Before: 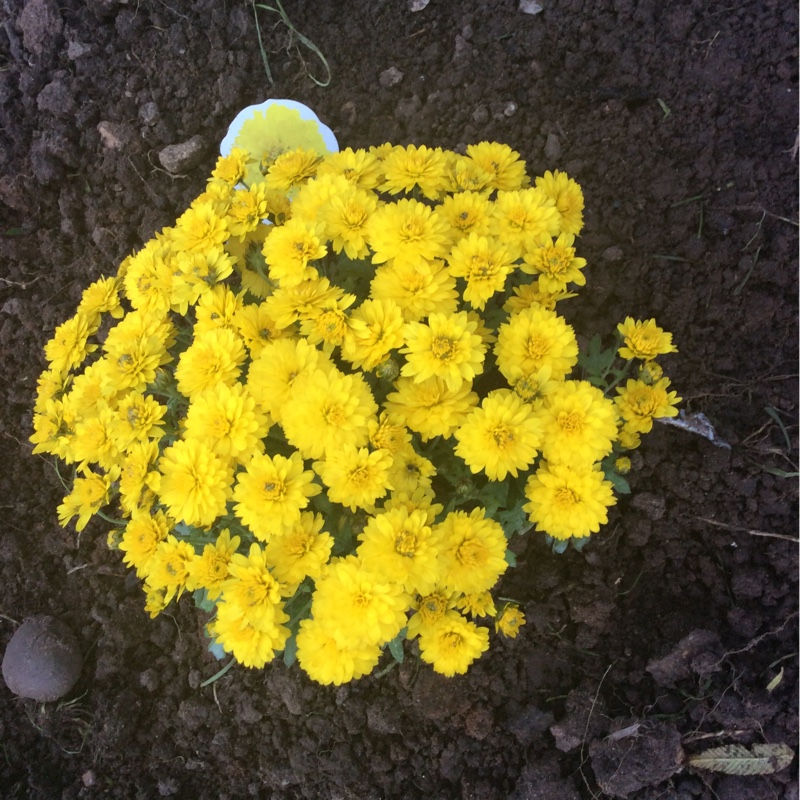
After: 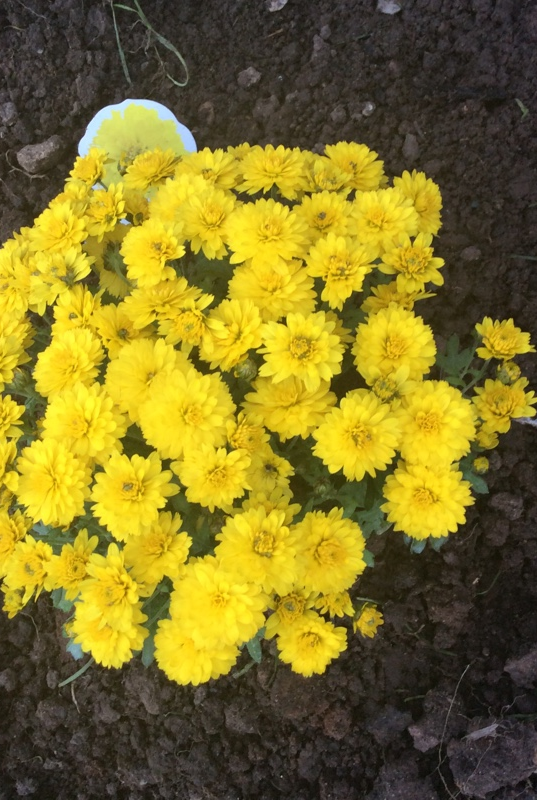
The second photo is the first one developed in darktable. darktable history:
crop and rotate: left 17.767%, right 15.077%
